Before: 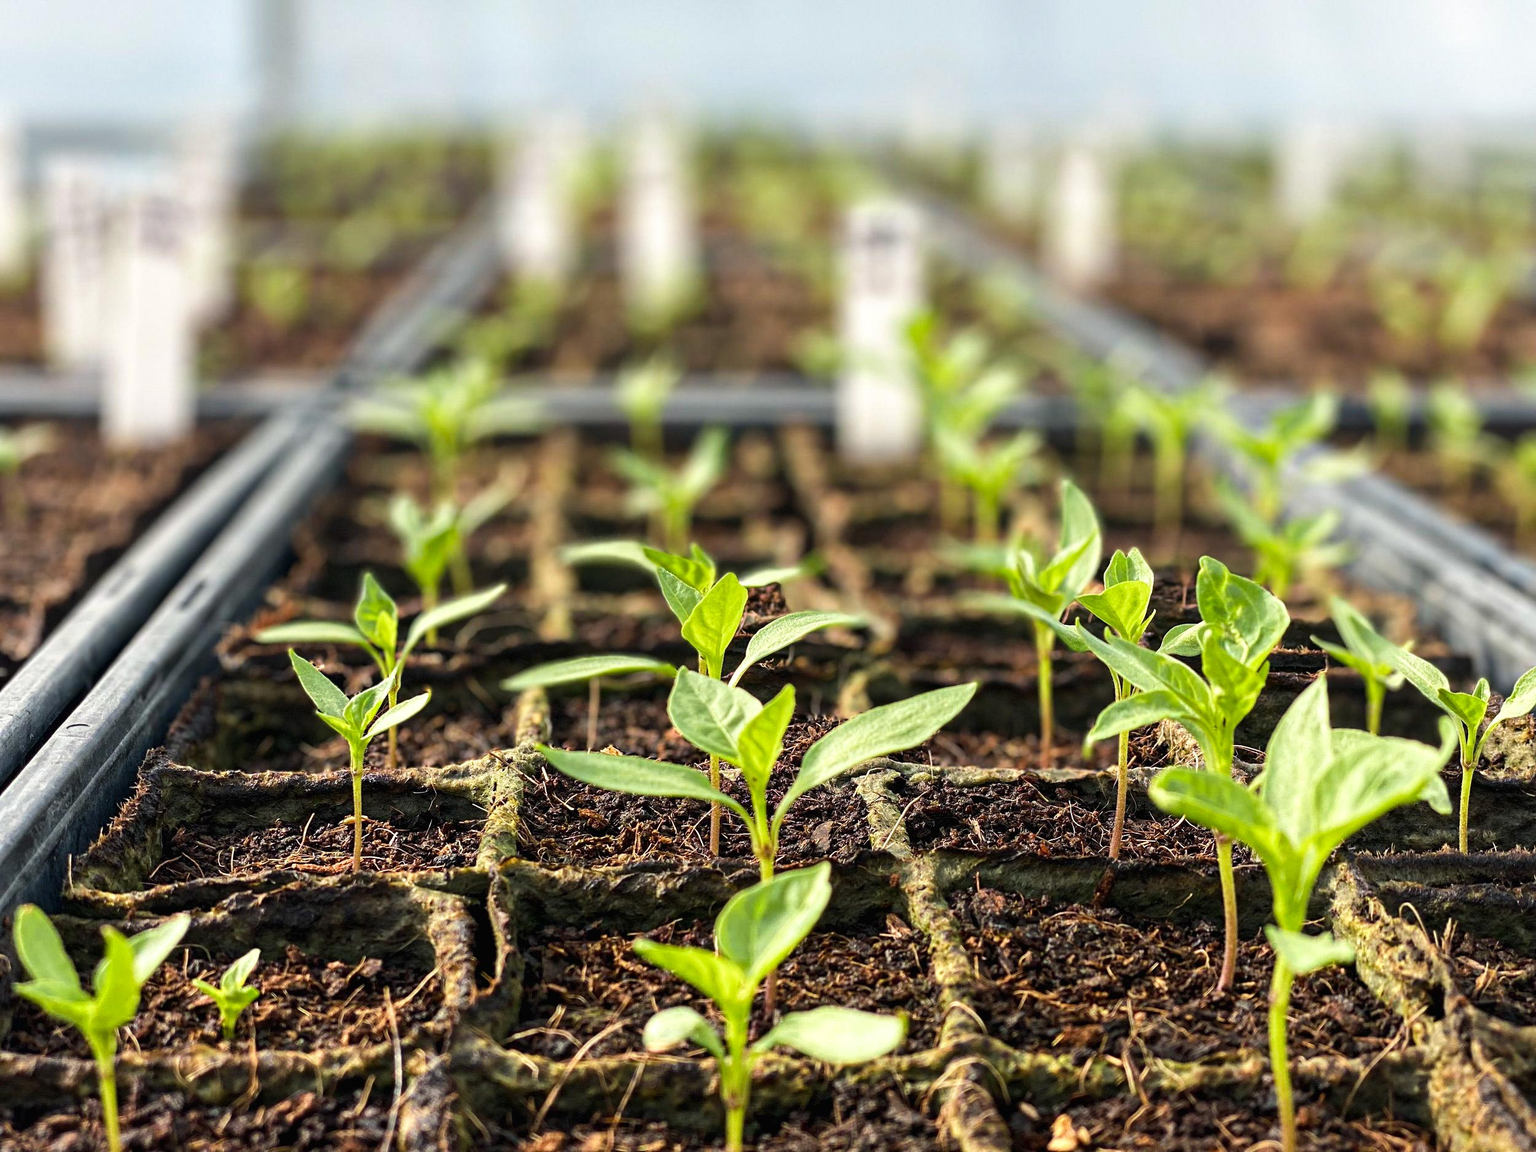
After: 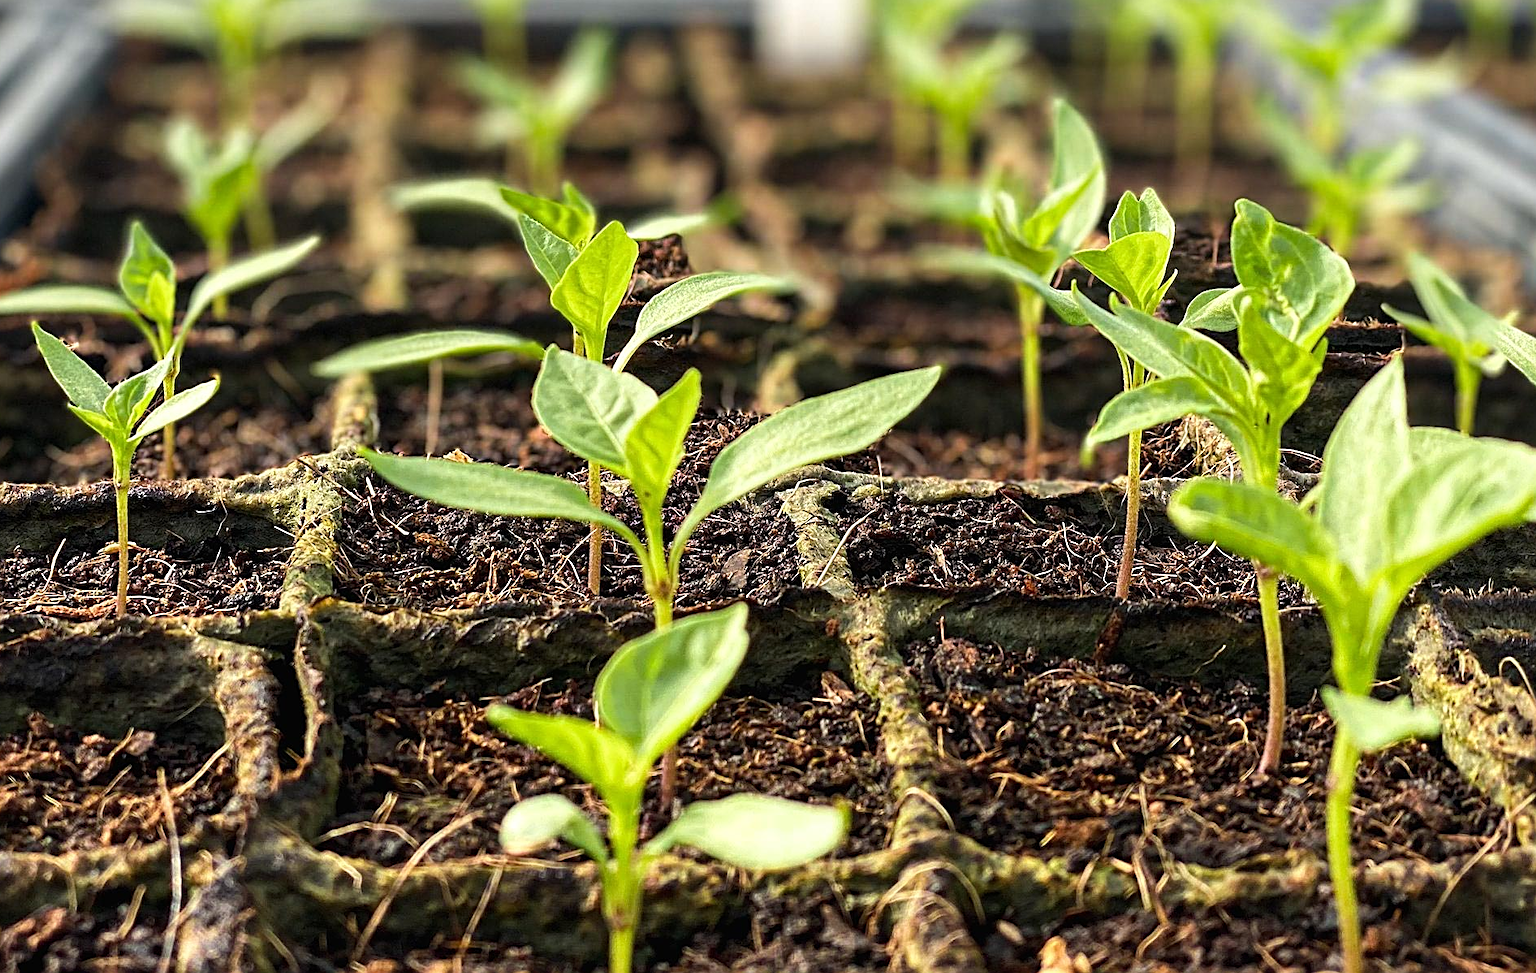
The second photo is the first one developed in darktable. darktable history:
sharpen: on, module defaults
crop and rotate: left 17.288%, top 35.252%, right 7.012%, bottom 0.778%
